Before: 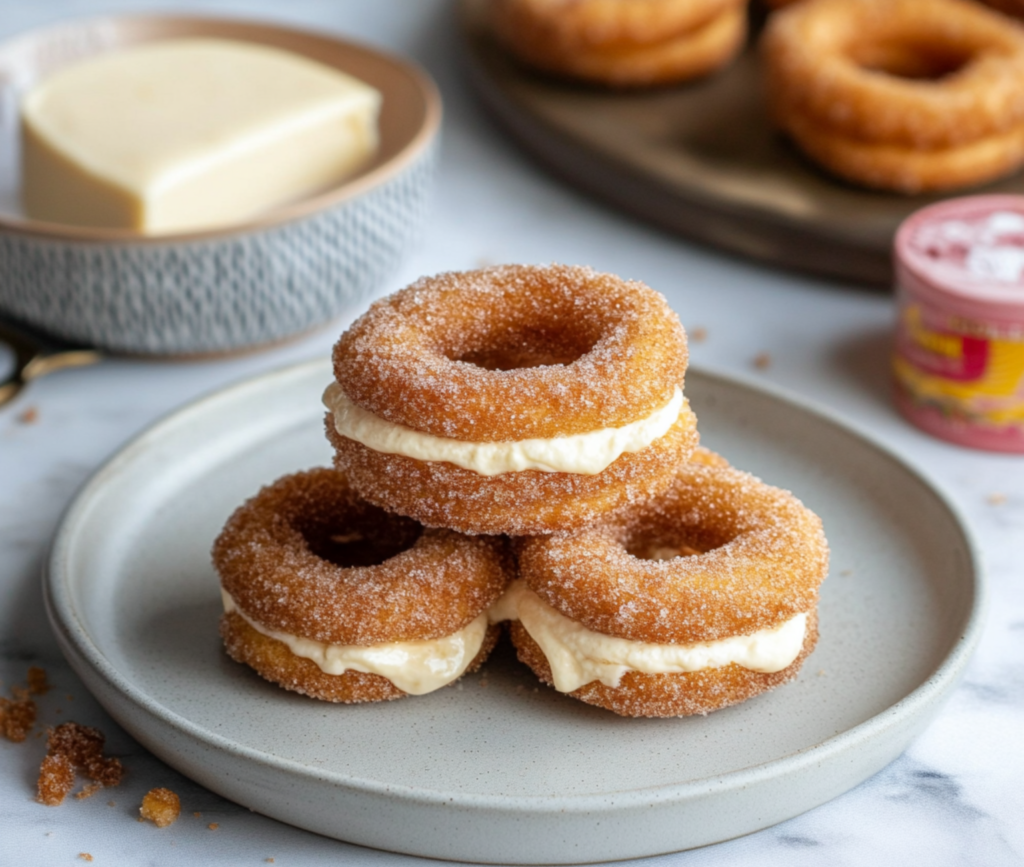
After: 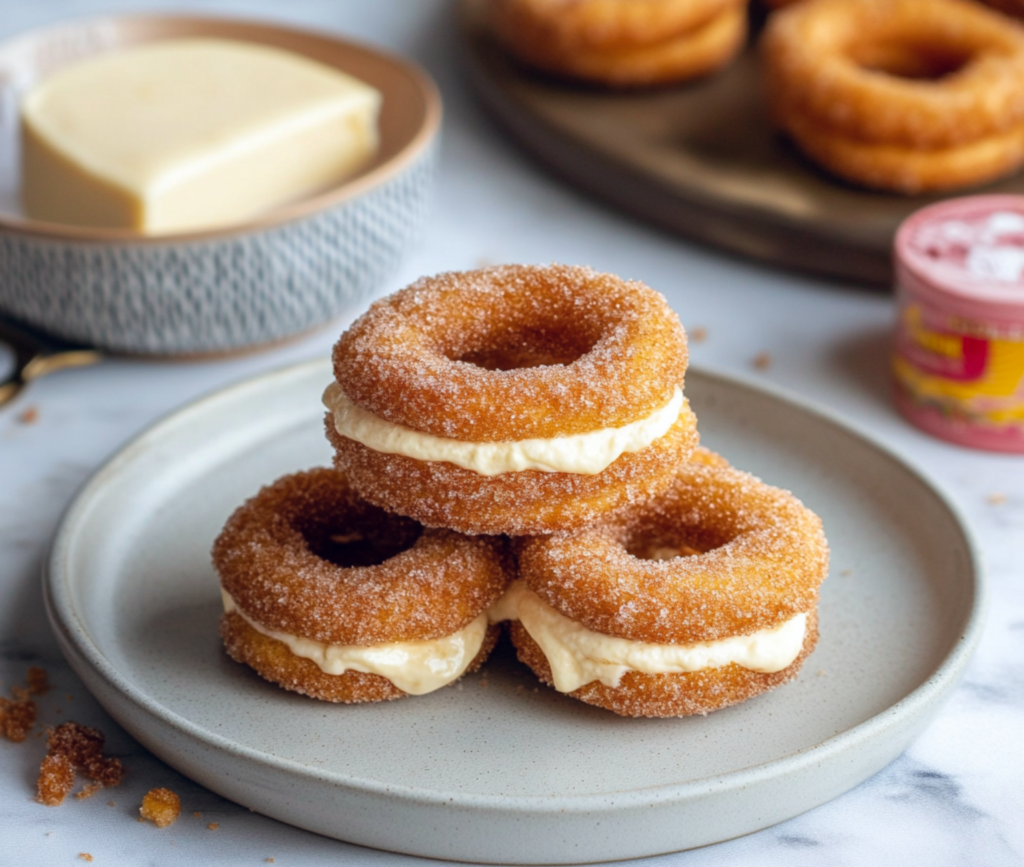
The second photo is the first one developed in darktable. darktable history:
color balance rgb: power › chroma 0.306%, power › hue 22.79°, global offset › chroma 0.055%, global offset › hue 253.7°, perceptual saturation grading › global saturation 0.176%, global vibrance 23.773%
